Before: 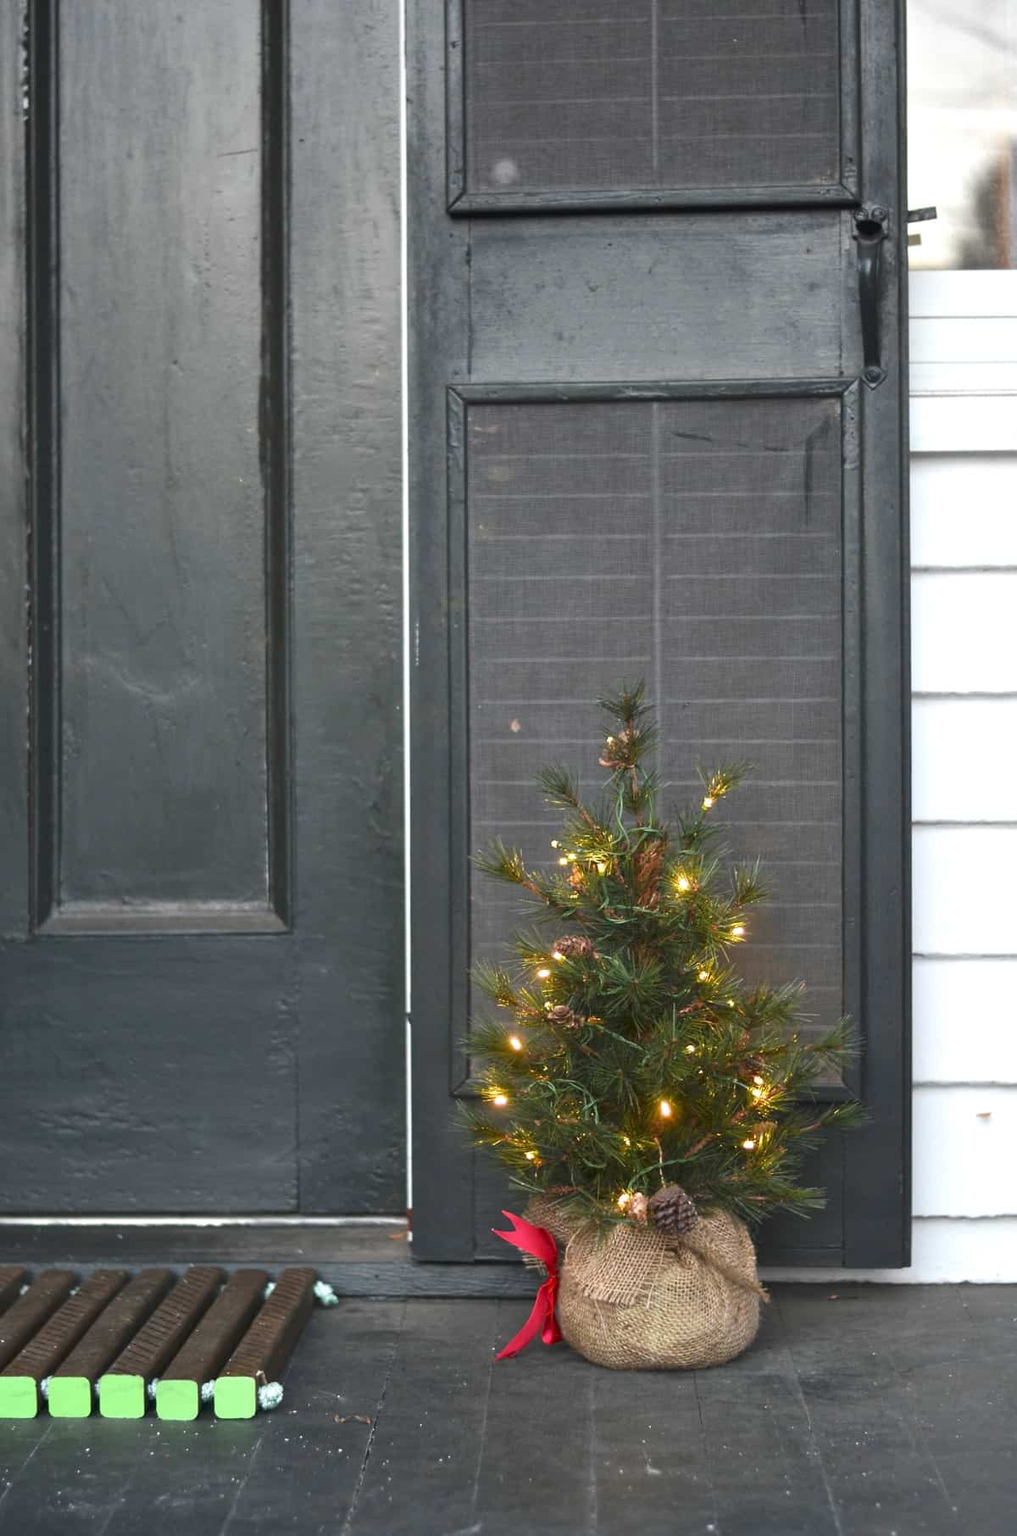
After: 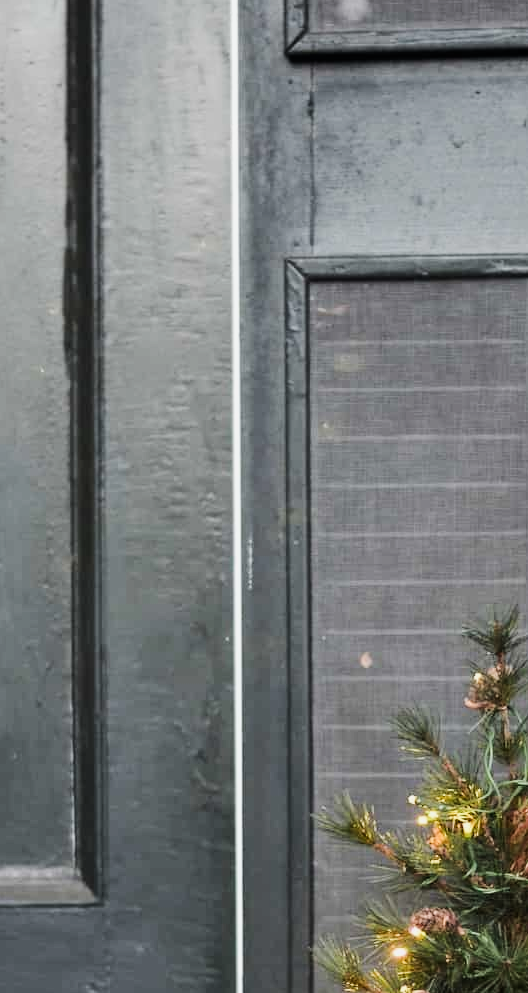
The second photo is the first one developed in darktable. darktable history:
tone equalizer: -8 EV -0.75 EV, -7 EV -0.7 EV, -6 EV -0.6 EV, -5 EV -0.4 EV, -3 EV 0.4 EV, -2 EV 0.6 EV, -1 EV 0.7 EV, +0 EV 0.75 EV, edges refinement/feathering 500, mask exposure compensation -1.57 EV, preserve details no
filmic rgb: black relative exposure -7.65 EV, white relative exposure 4.56 EV, hardness 3.61
crop: left 20.248%, top 10.86%, right 35.675%, bottom 34.321%
exposure: exposure 0.3 EV, compensate highlight preservation false
